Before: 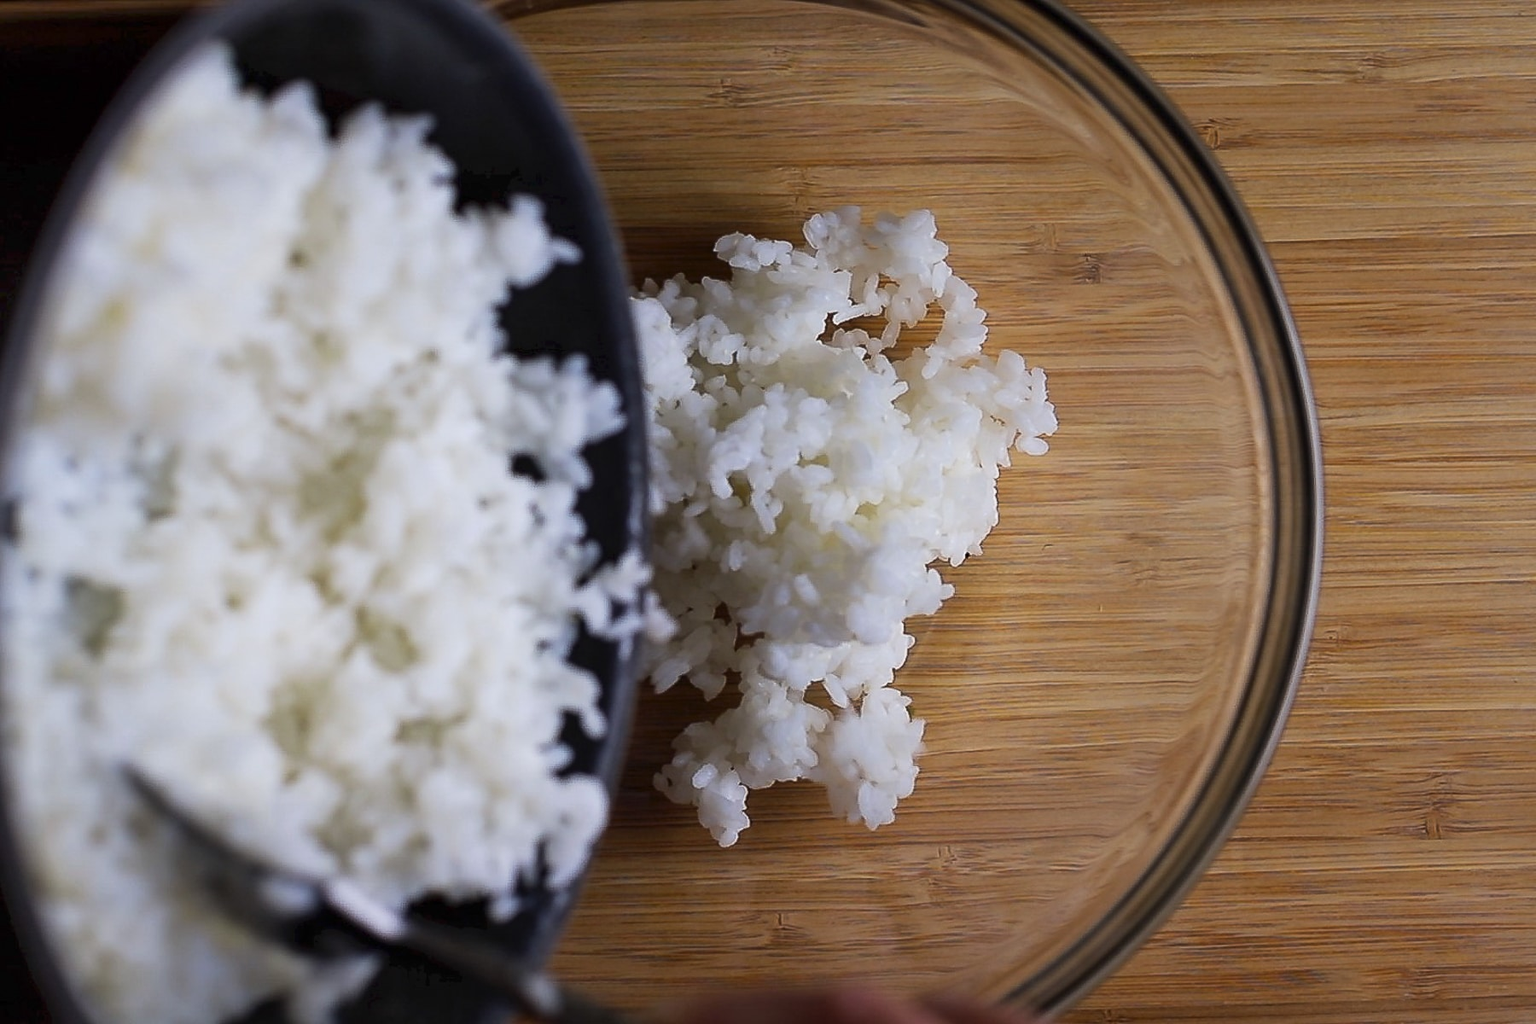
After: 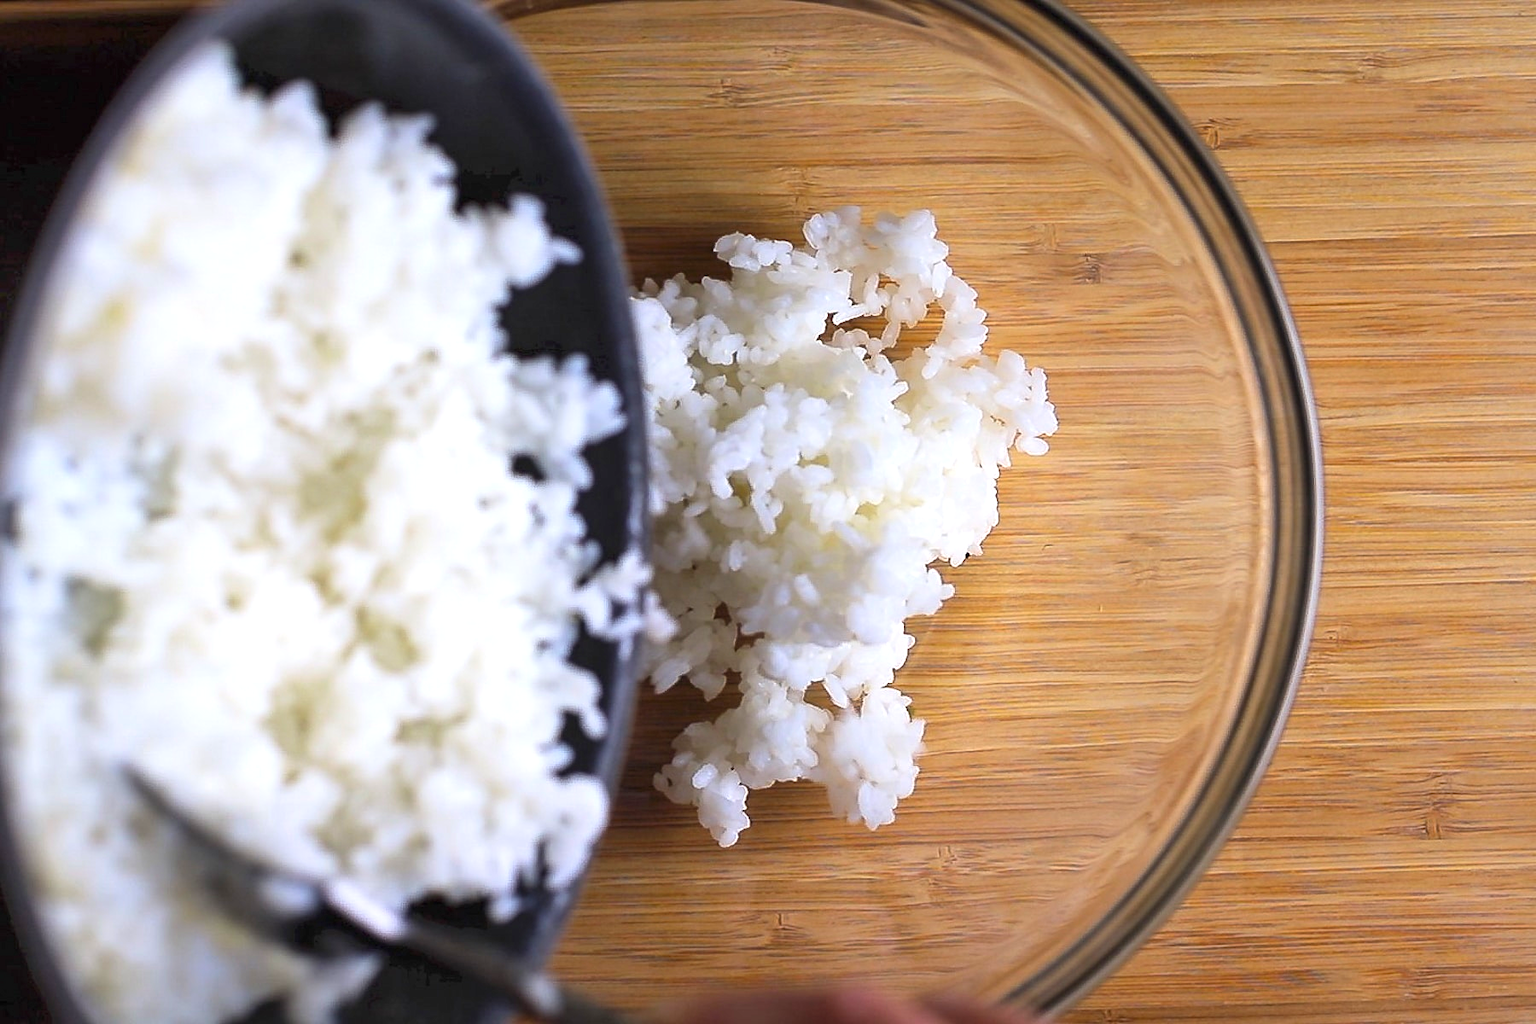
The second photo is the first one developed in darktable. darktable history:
contrast brightness saturation: brightness 0.09, saturation 0.19
exposure: black level correction 0, exposure 0.7 EV, compensate exposure bias true, compensate highlight preservation false
